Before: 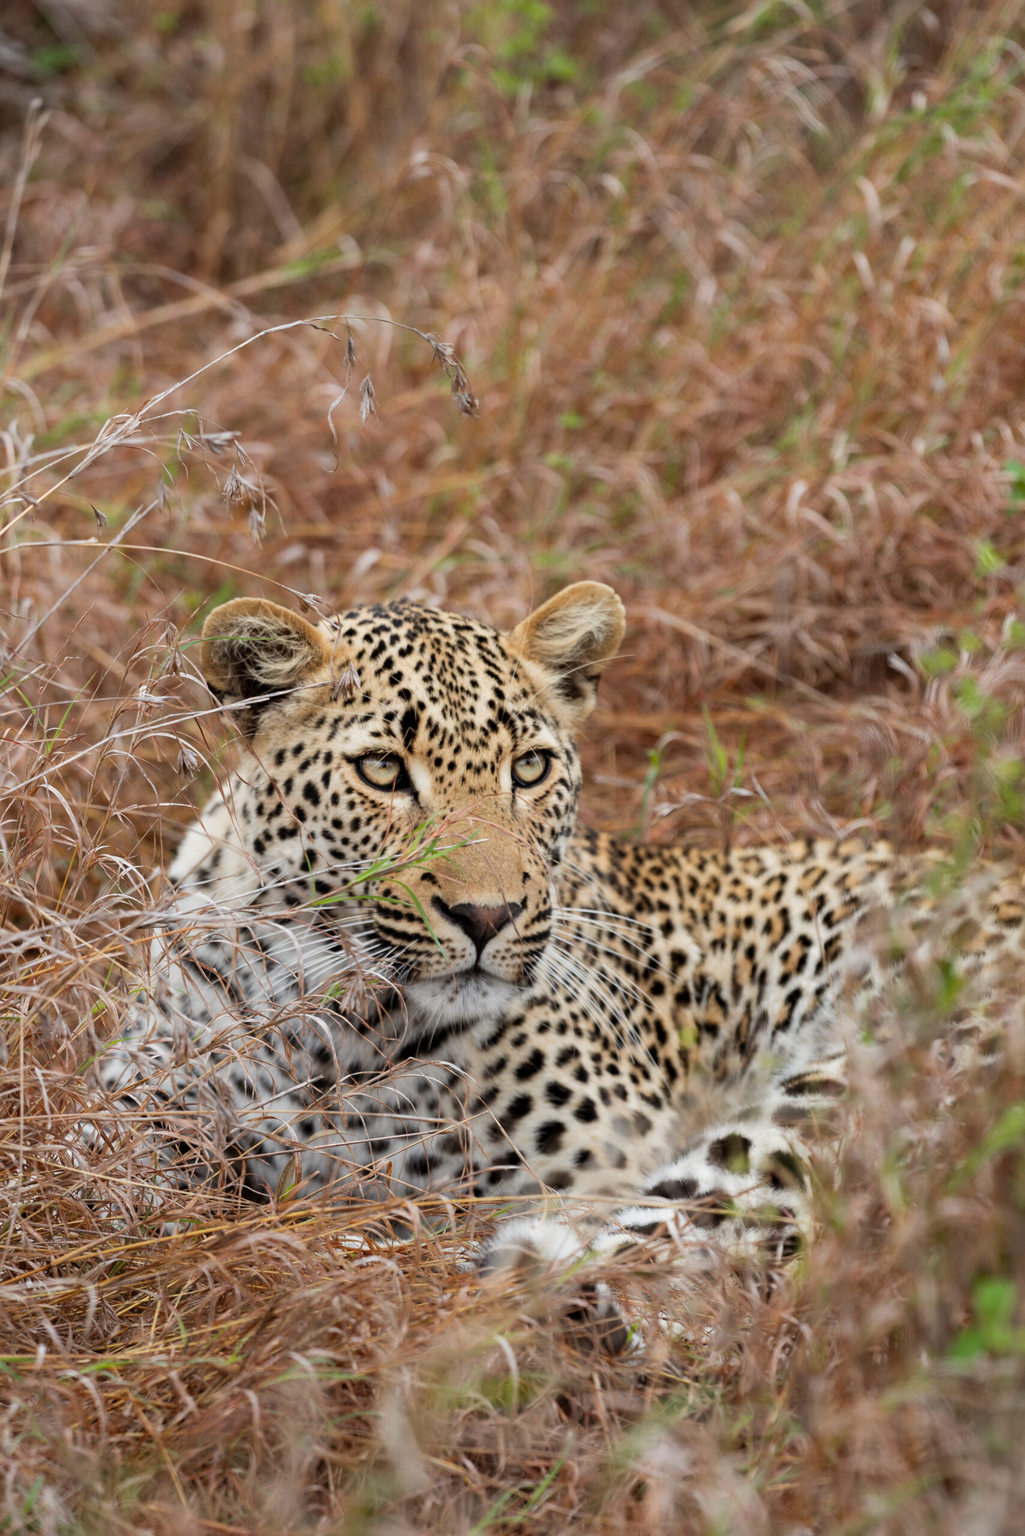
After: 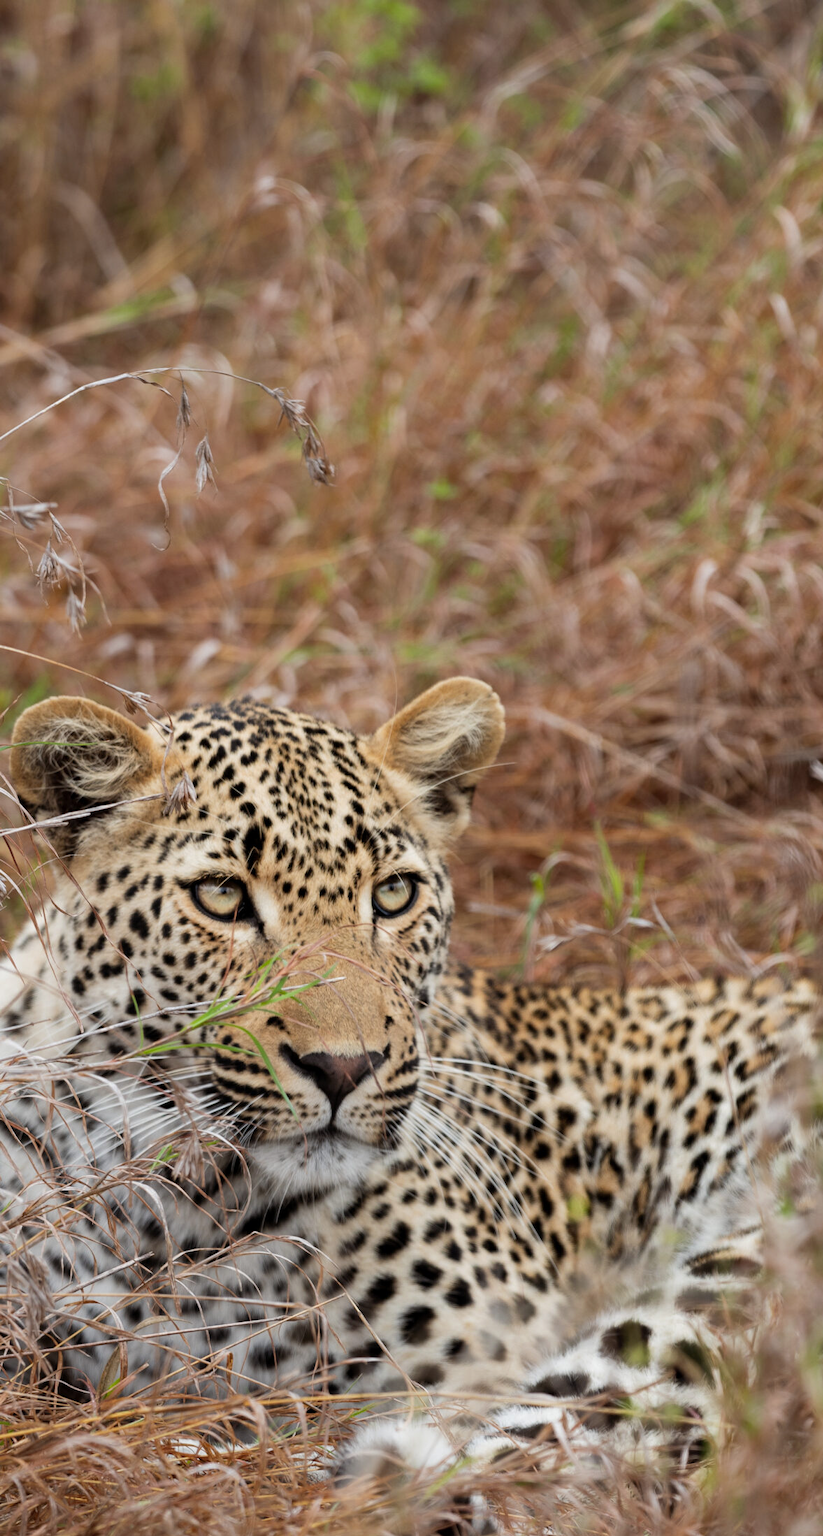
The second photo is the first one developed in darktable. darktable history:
crop: left 18.742%, right 12.261%, bottom 14.135%
color zones: curves: ch0 [(0.068, 0.464) (0.25, 0.5) (0.48, 0.508) (0.75, 0.536) (0.886, 0.476) (0.967, 0.456)]; ch1 [(0.066, 0.456) (0.25, 0.5) (0.616, 0.508) (0.746, 0.56) (0.934, 0.444)]
